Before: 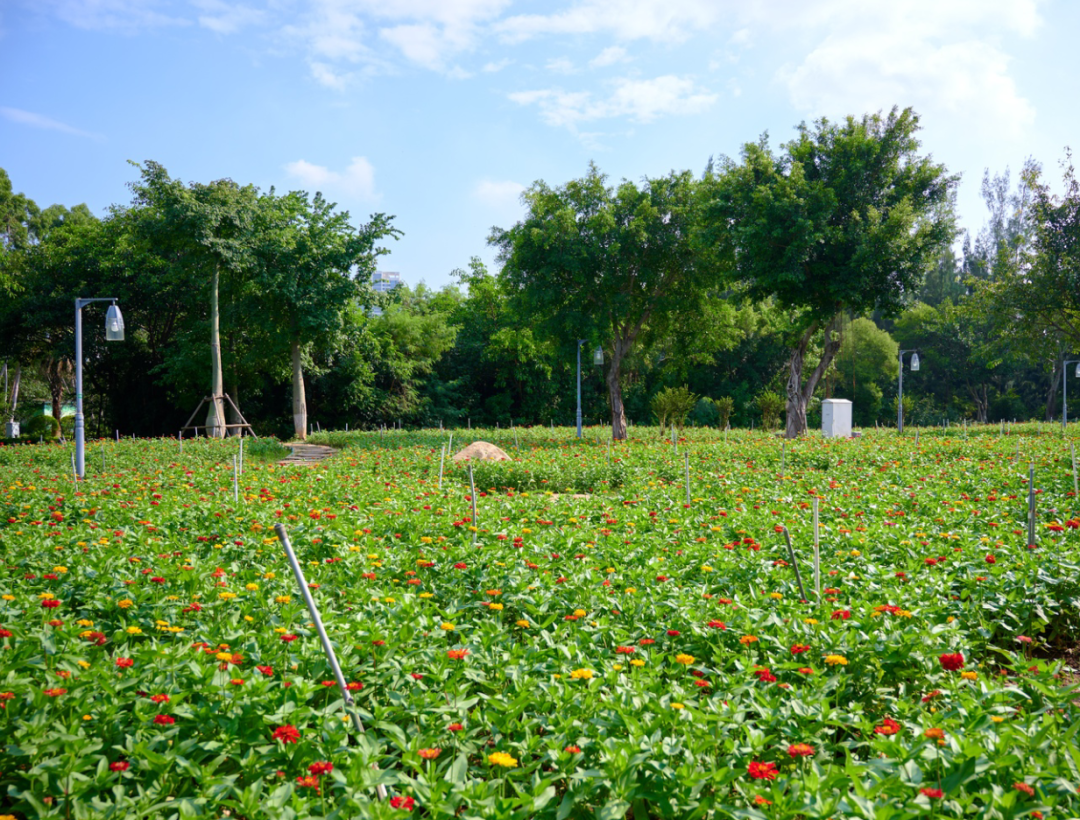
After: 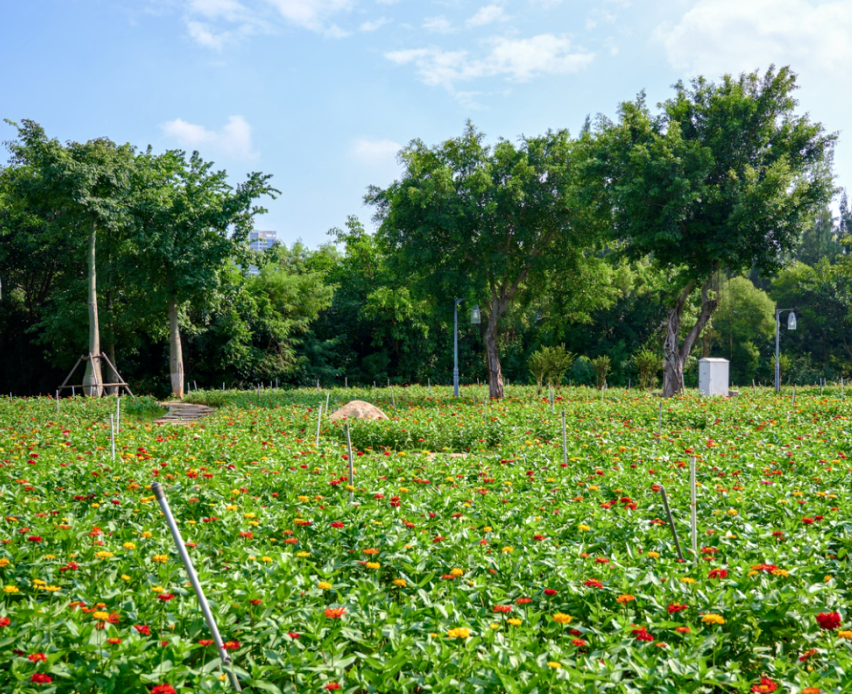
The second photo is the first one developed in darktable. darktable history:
local contrast: on, module defaults
crop: left 11.449%, top 5.093%, right 9.597%, bottom 10.232%
